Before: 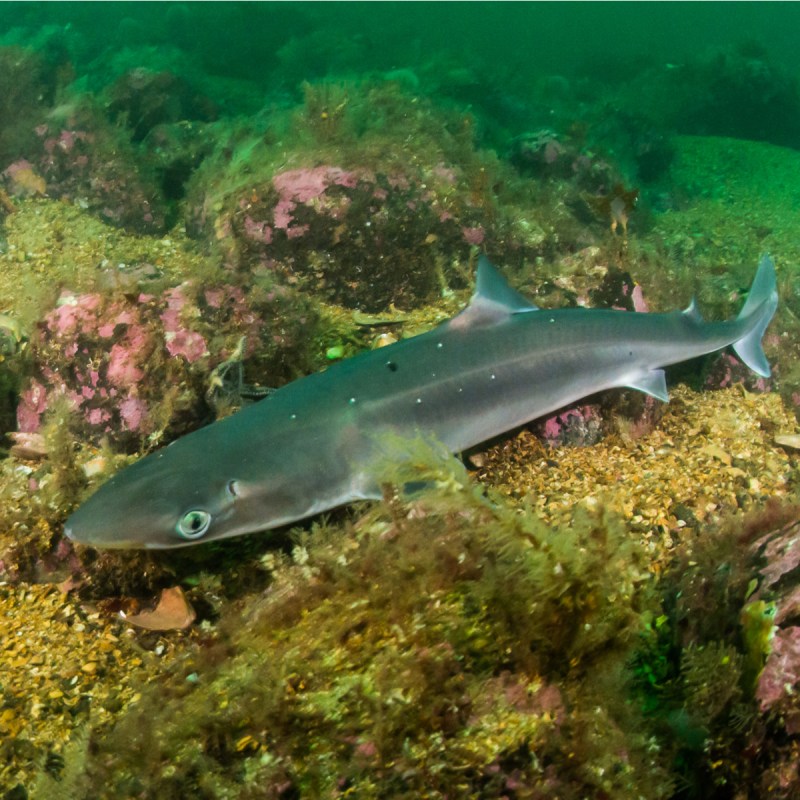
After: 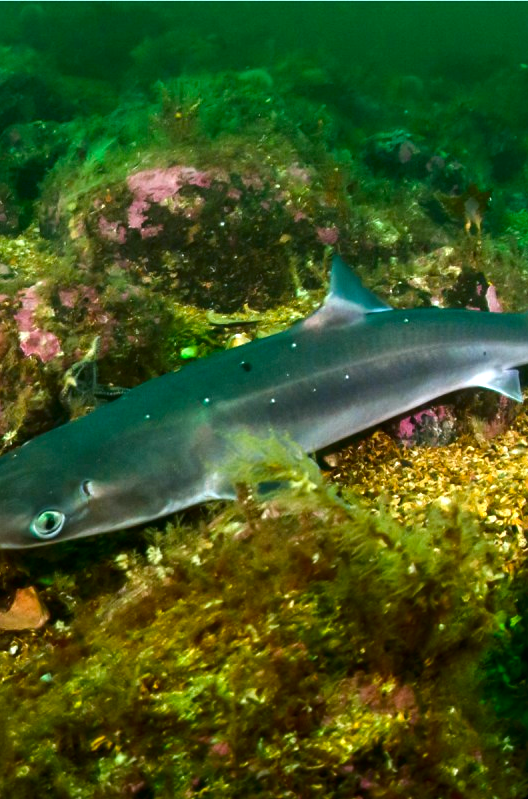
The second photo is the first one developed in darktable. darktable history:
white balance: red 0.976, blue 1.04
contrast brightness saturation: brightness -0.25, saturation 0.2
crop and rotate: left 18.442%, right 15.508%
exposure: black level correction 0, exposure 0.7 EV, compensate exposure bias true, compensate highlight preservation false
